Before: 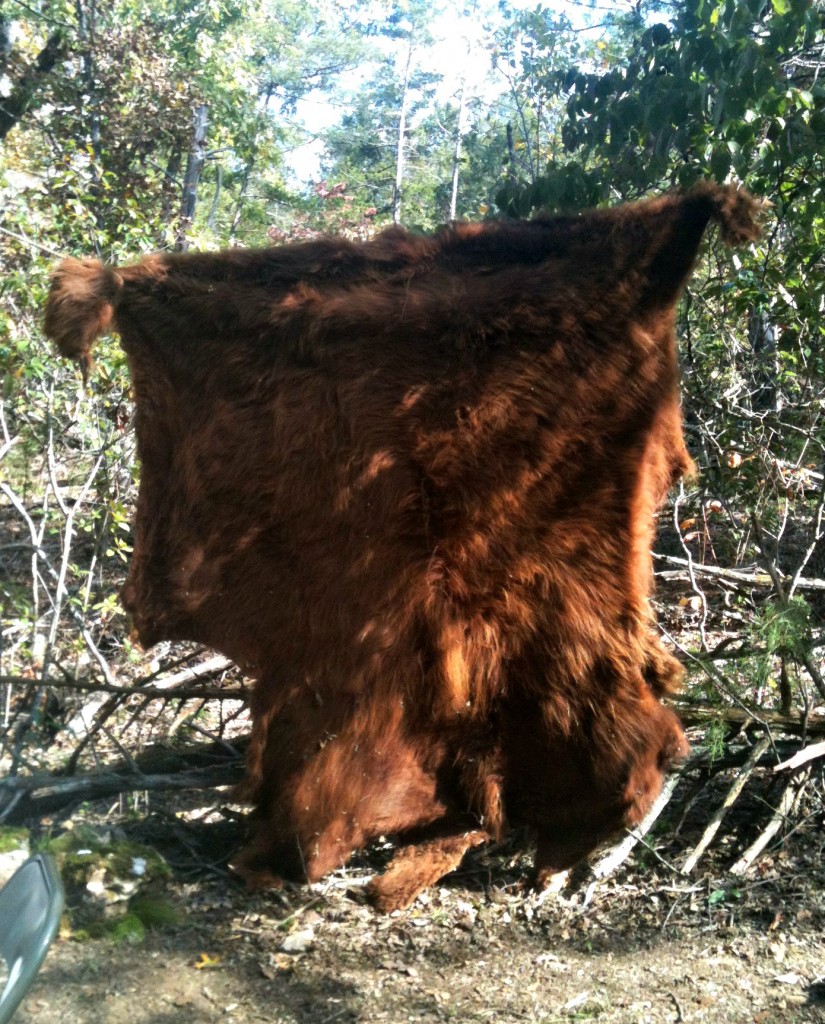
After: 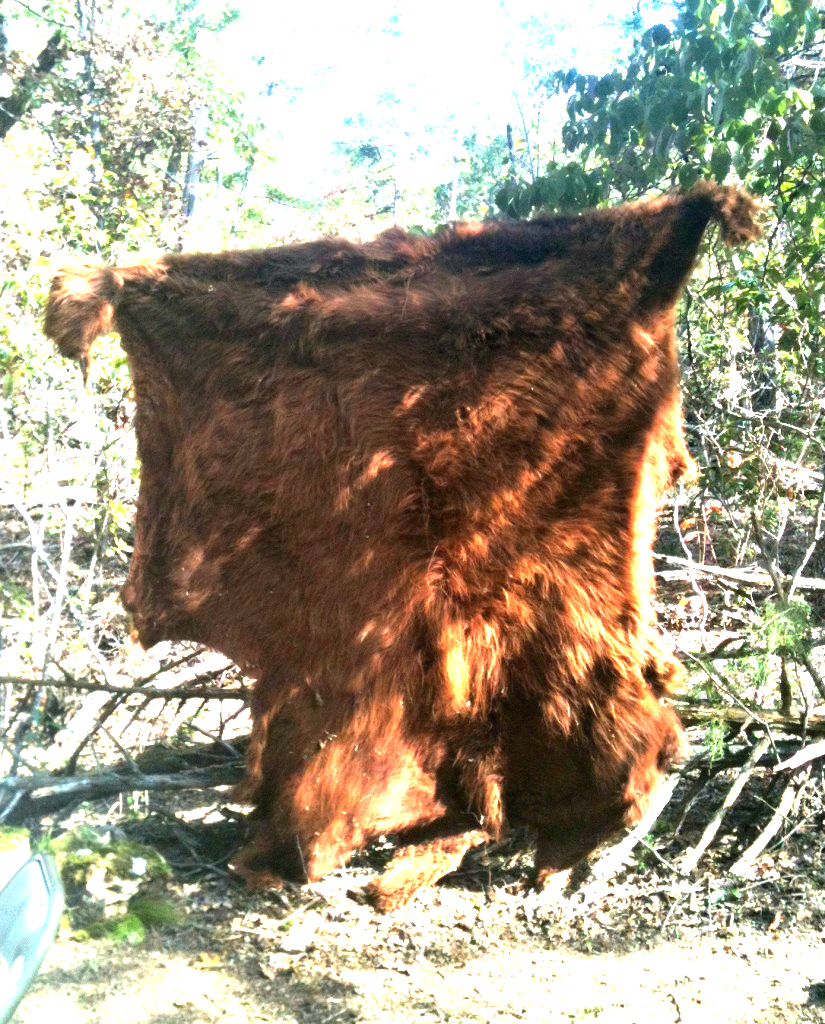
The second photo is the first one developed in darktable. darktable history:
base curve: curves: ch0 [(0, 0) (0.303, 0.277) (1, 1)], preserve colors none
exposure: black level correction 0, exposure 2.094 EV, compensate exposure bias true, compensate highlight preservation false
